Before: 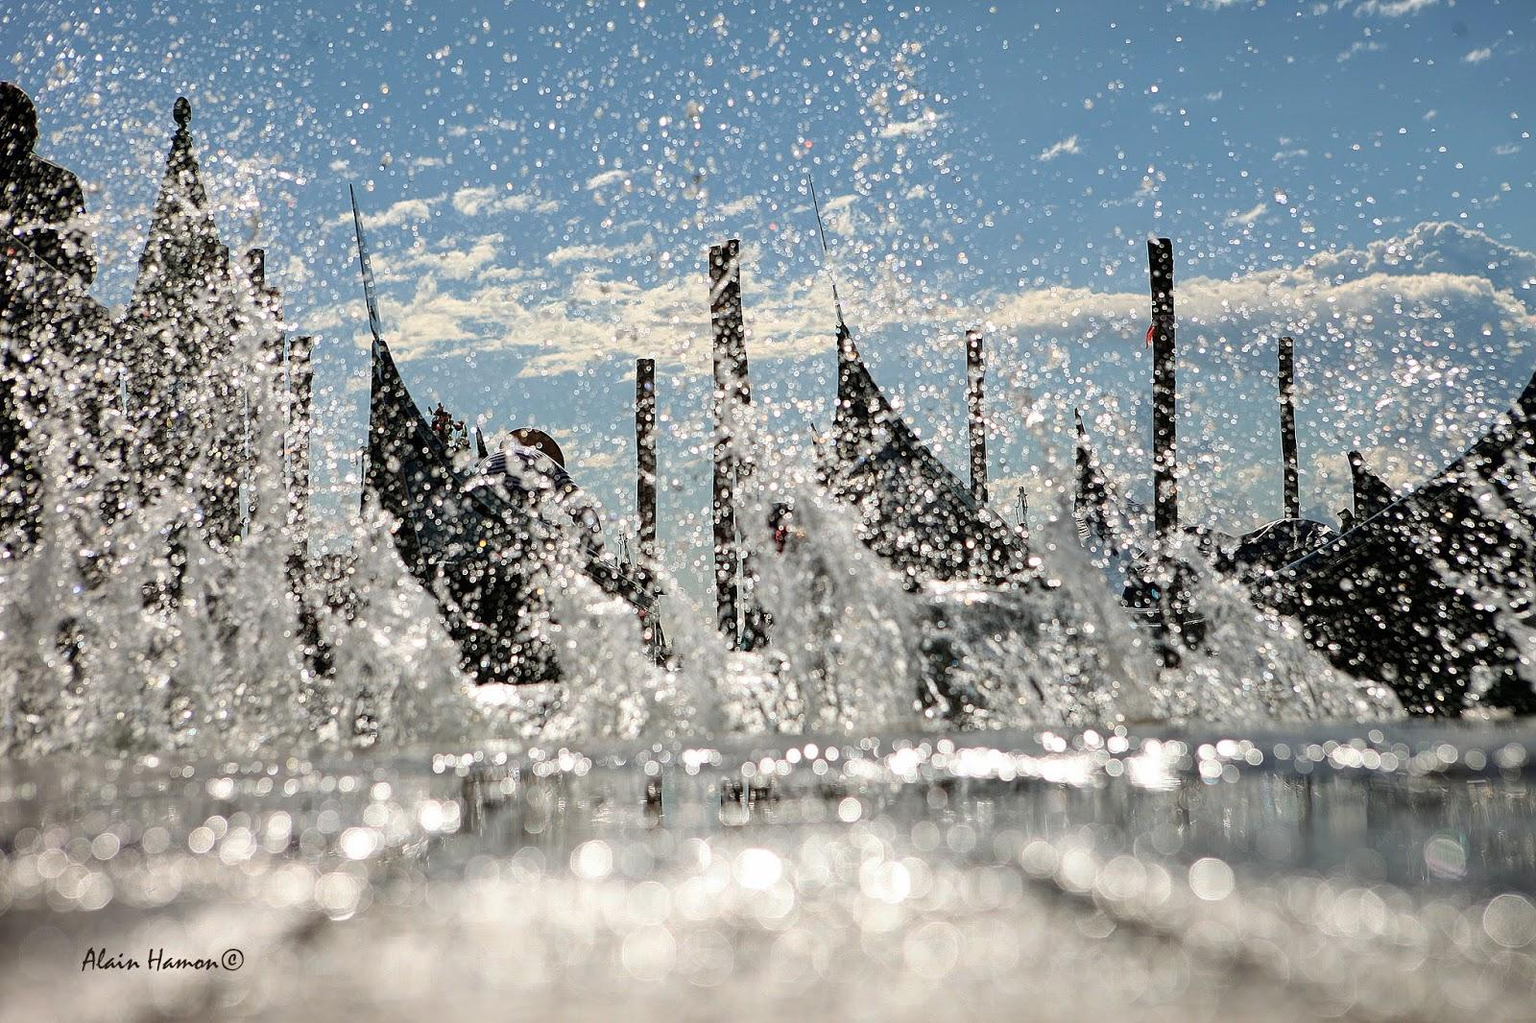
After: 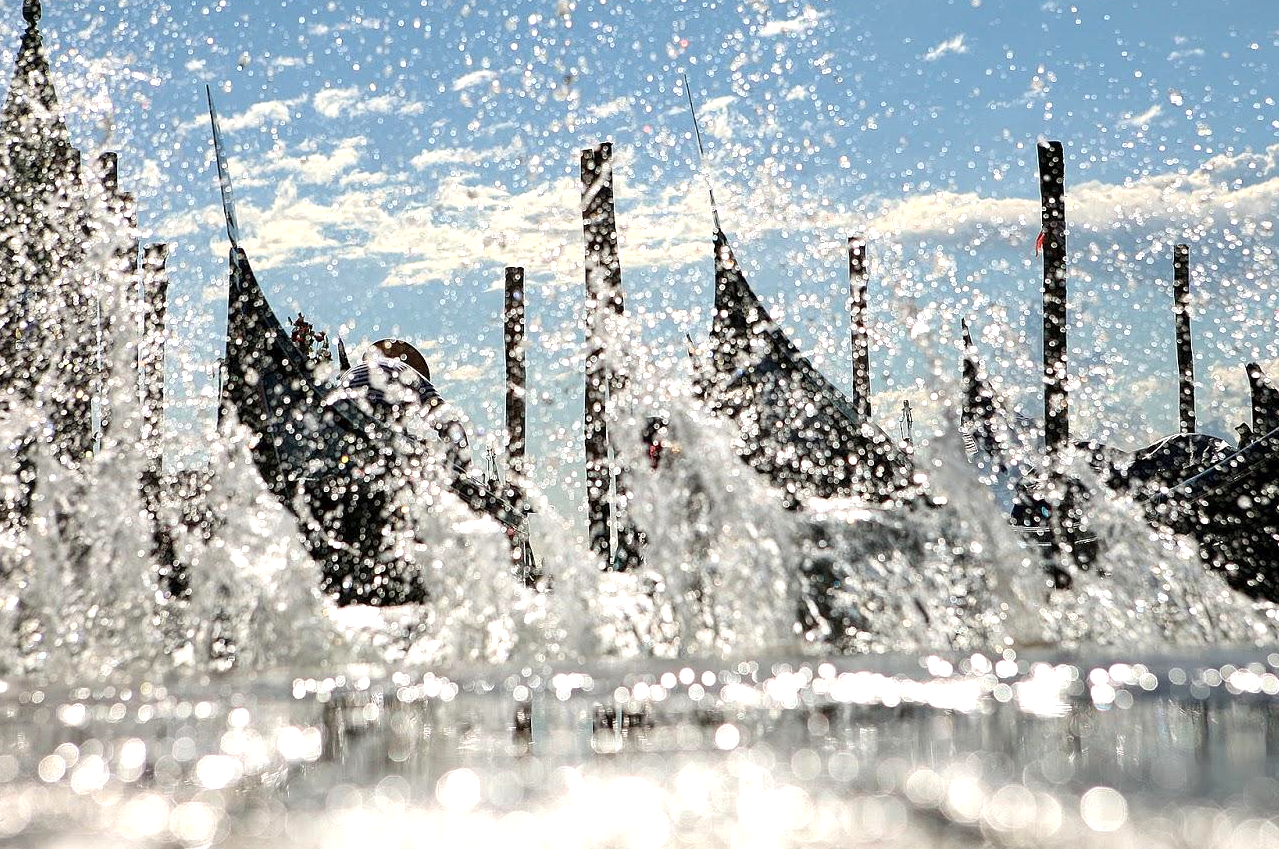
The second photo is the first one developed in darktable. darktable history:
contrast brightness saturation: contrast 0.051
crop and rotate: left 9.945%, top 10.079%, right 10.064%, bottom 10.267%
exposure: black level correction 0.001, exposure 0.5 EV, compensate highlight preservation false
